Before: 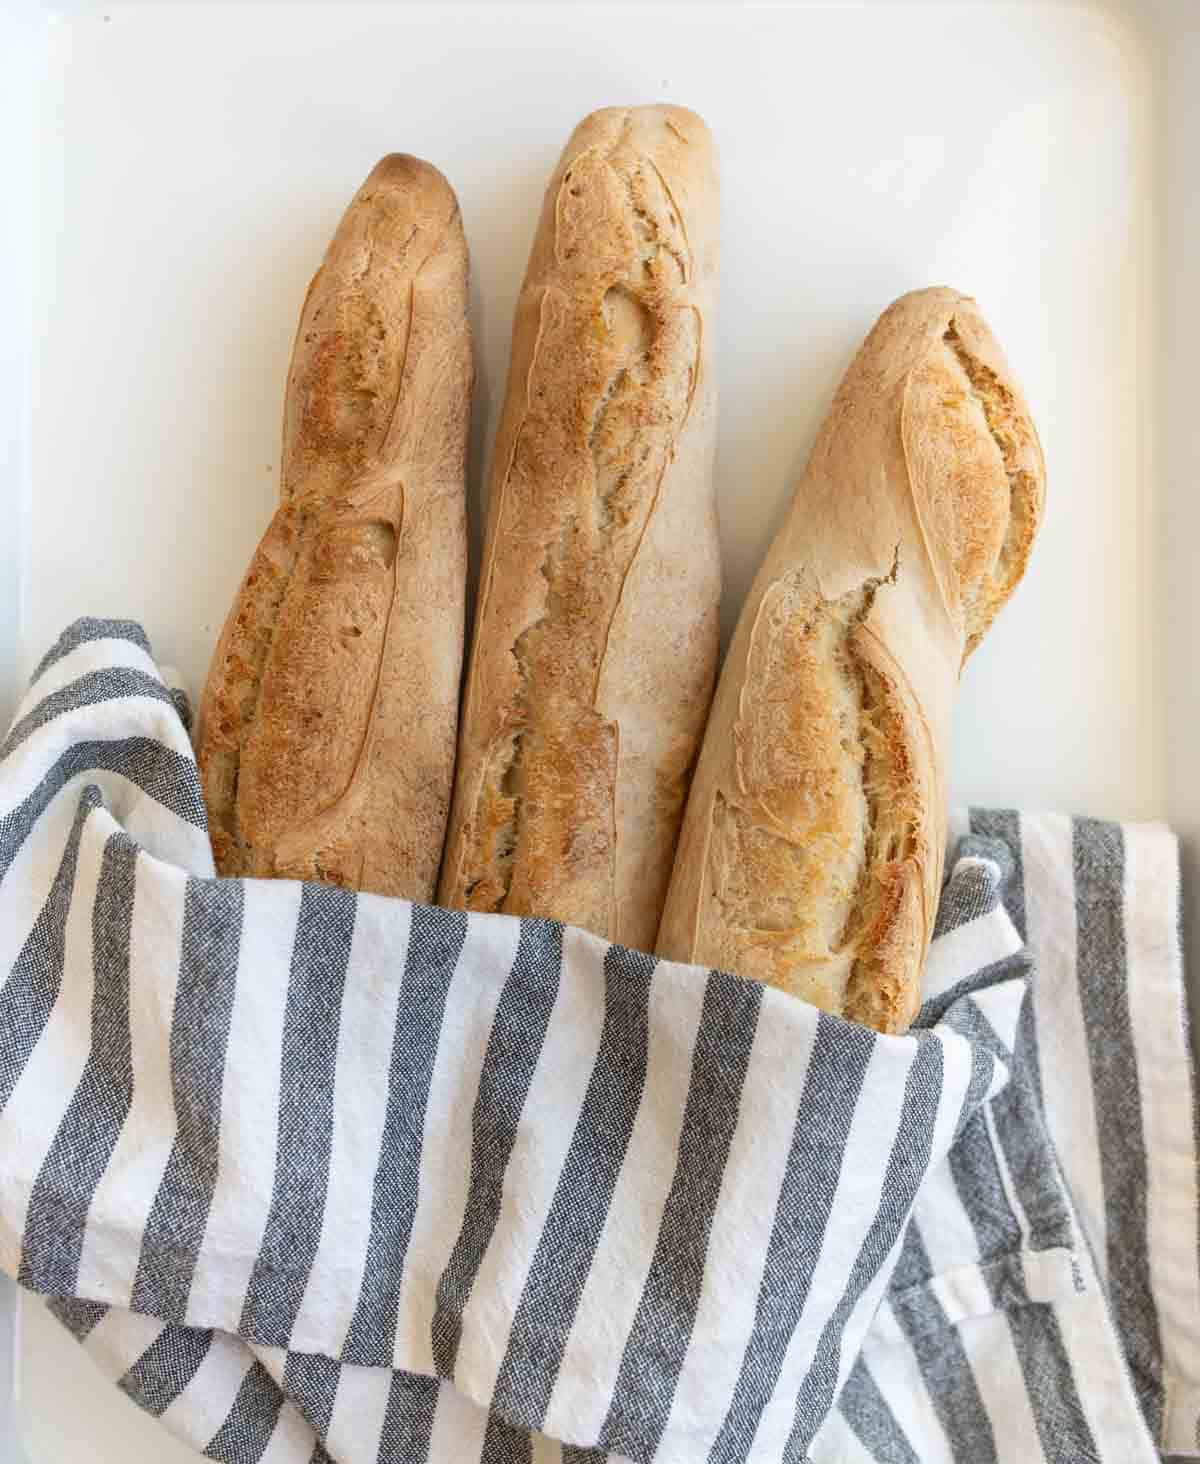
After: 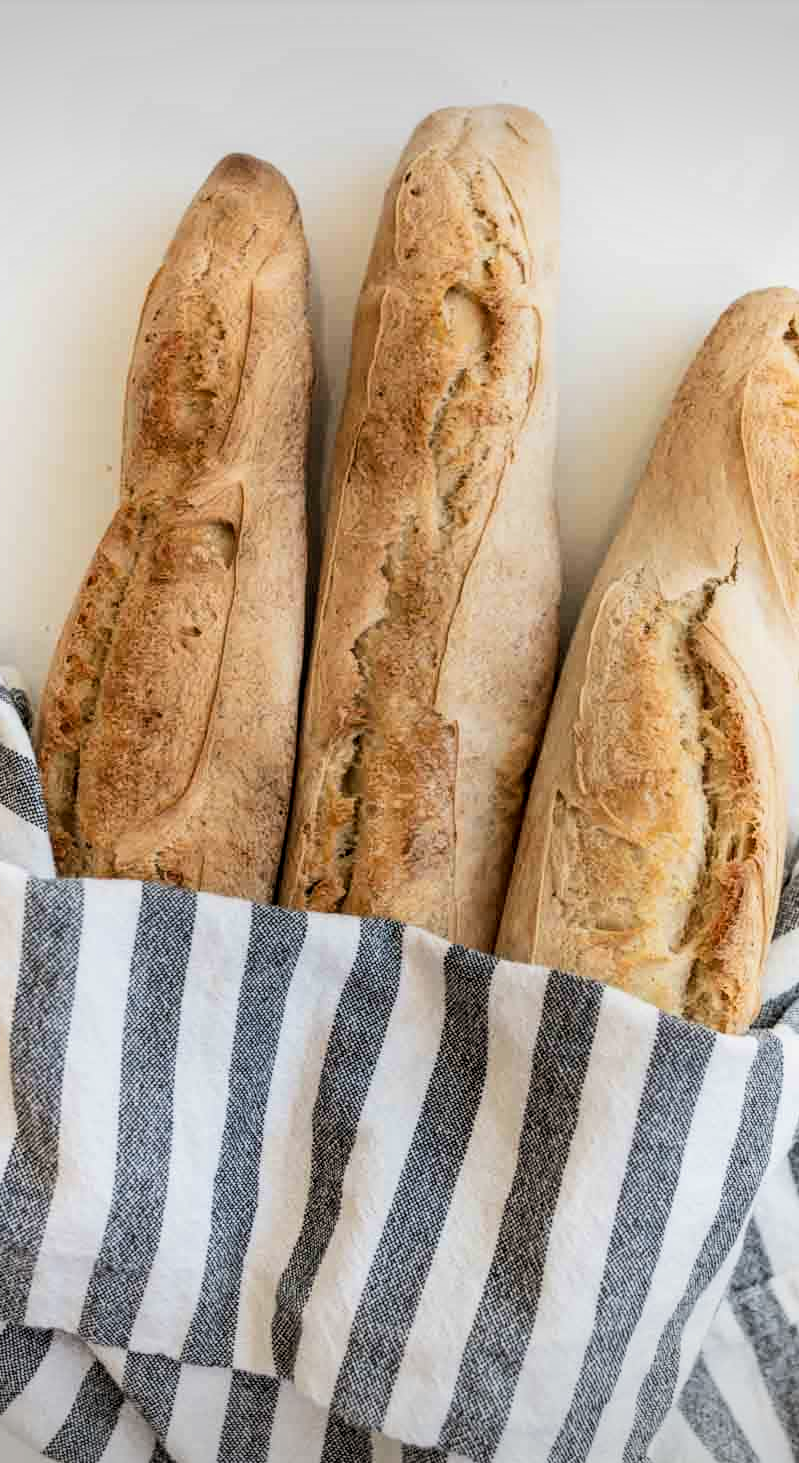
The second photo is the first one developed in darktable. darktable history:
crop and rotate: left 13.409%, right 19.924%
local contrast: on, module defaults
filmic rgb: black relative exposure -16 EV, white relative exposure 6.29 EV, hardness 5.1, contrast 1.35
vignetting: fall-off start 100%, brightness -0.282, width/height ratio 1.31
